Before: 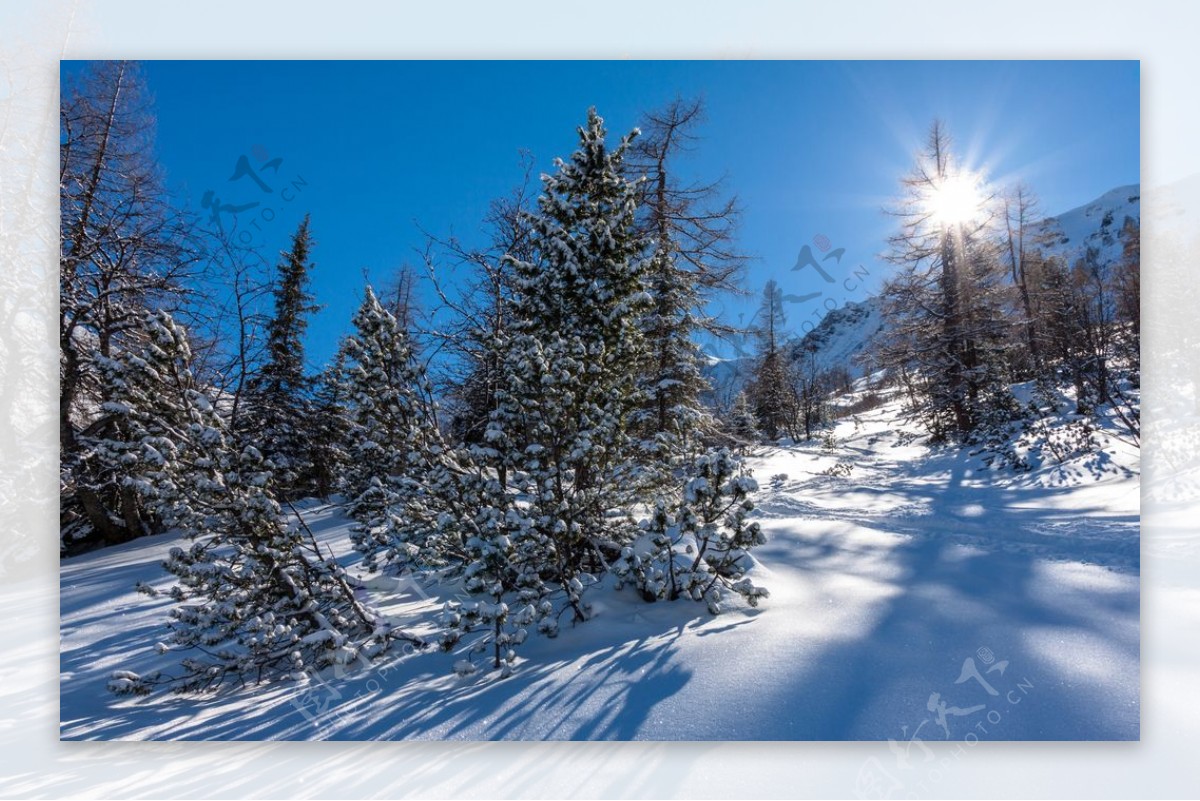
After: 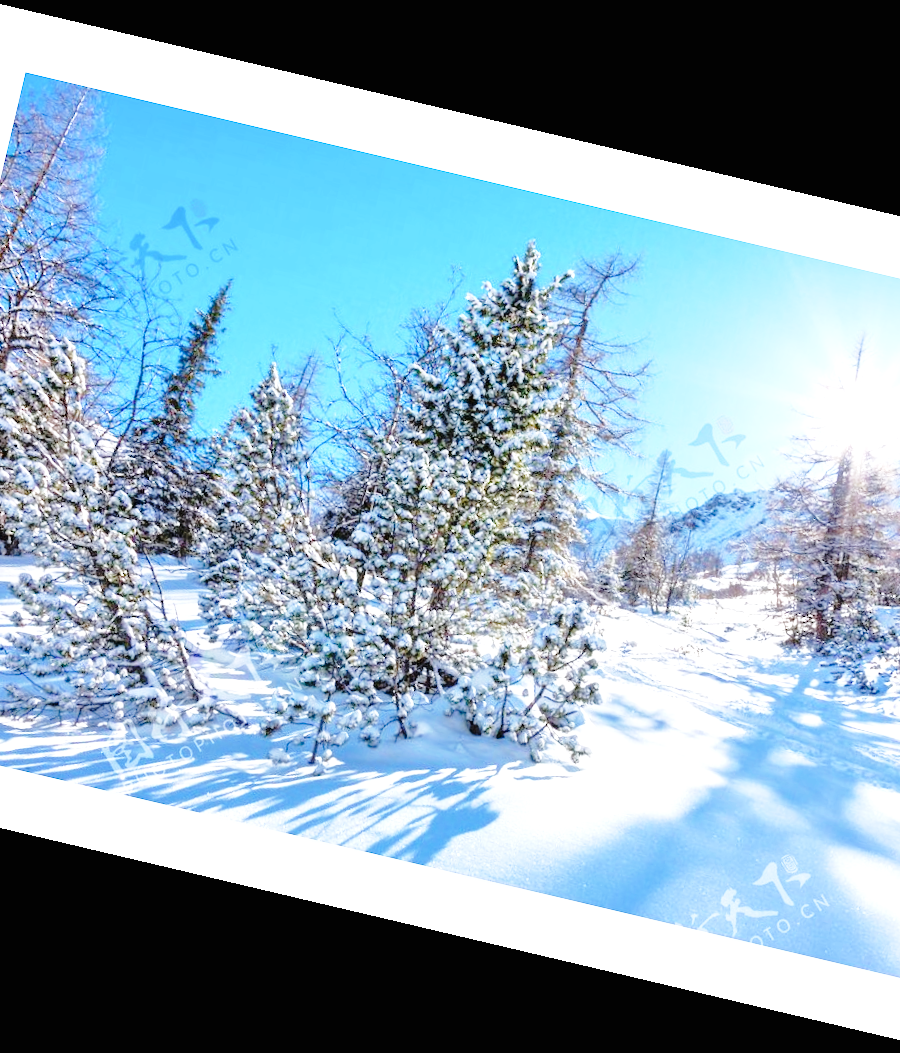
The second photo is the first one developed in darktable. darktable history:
exposure: black level correction 0, exposure 1.3 EV, compensate highlight preservation false
white balance: red 0.988, blue 1.017
tone equalizer: -7 EV 0.15 EV, -6 EV 0.6 EV, -5 EV 1.15 EV, -4 EV 1.33 EV, -3 EV 1.15 EV, -2 EV 0.6 EV, -1 EV 0.15 EV, mask exposure compensation -0.5 EV
base curve: curves: ch0 [(0, 0) (0.028, 0.03) (0.121, 0.232) (0.46, 0.748) (0.859, 0.968) (1, 1)], preserve colors none
rotate and perspective: rotation 13.27°, automatic cropping off
crop and rotate: left 15.055%, right 18.278%
